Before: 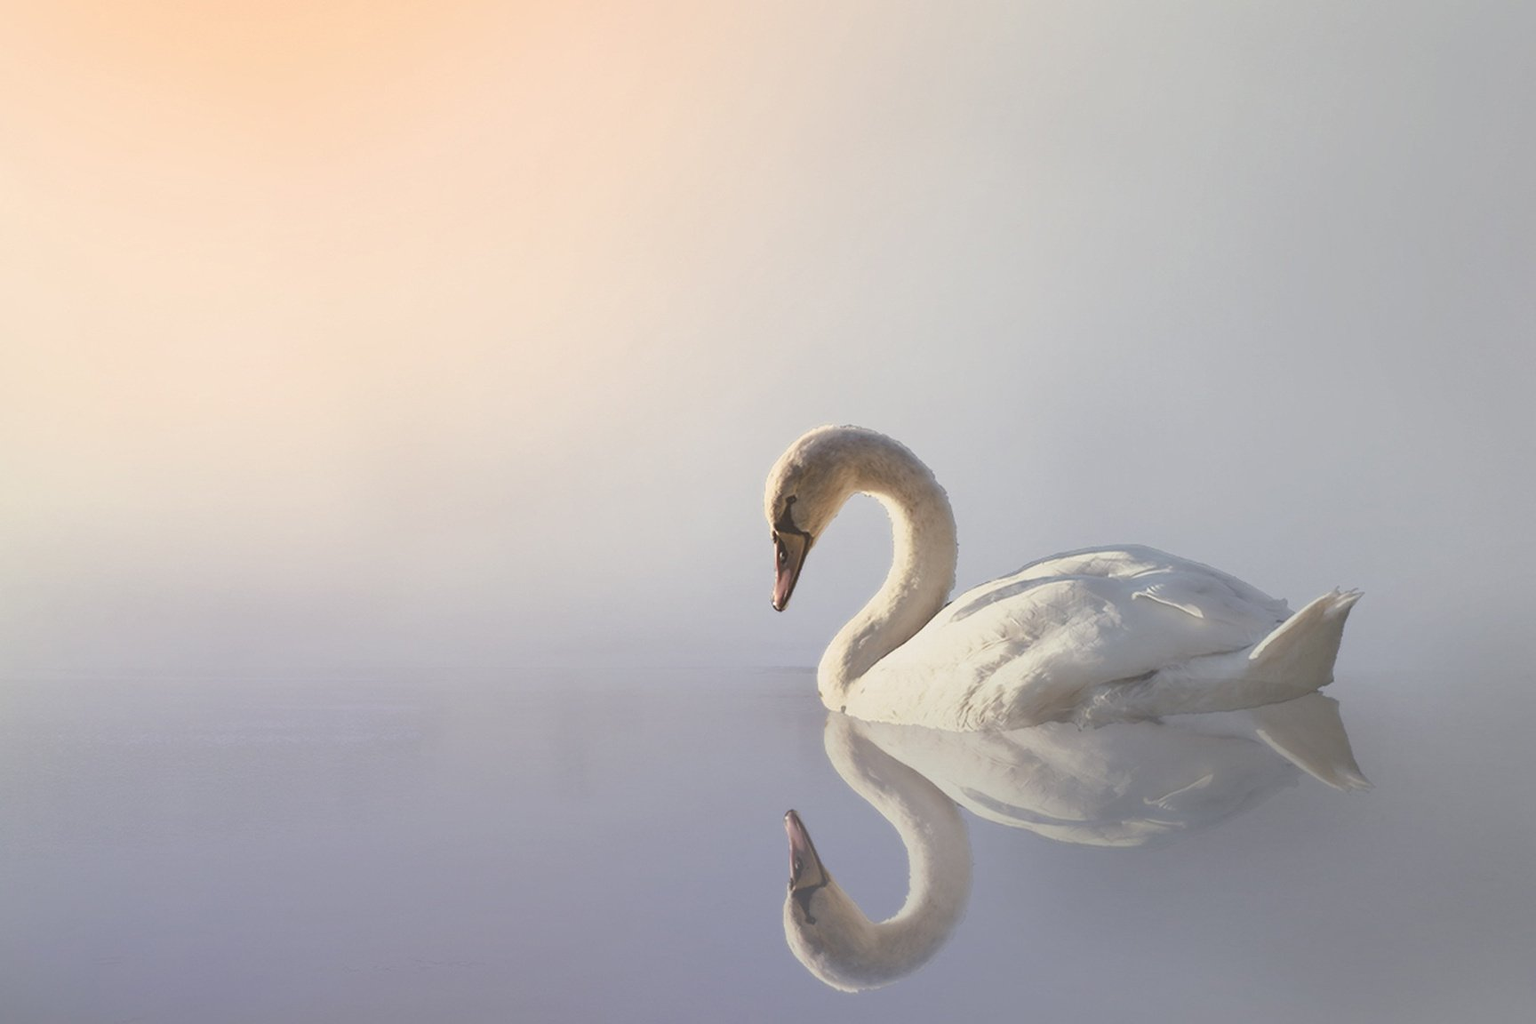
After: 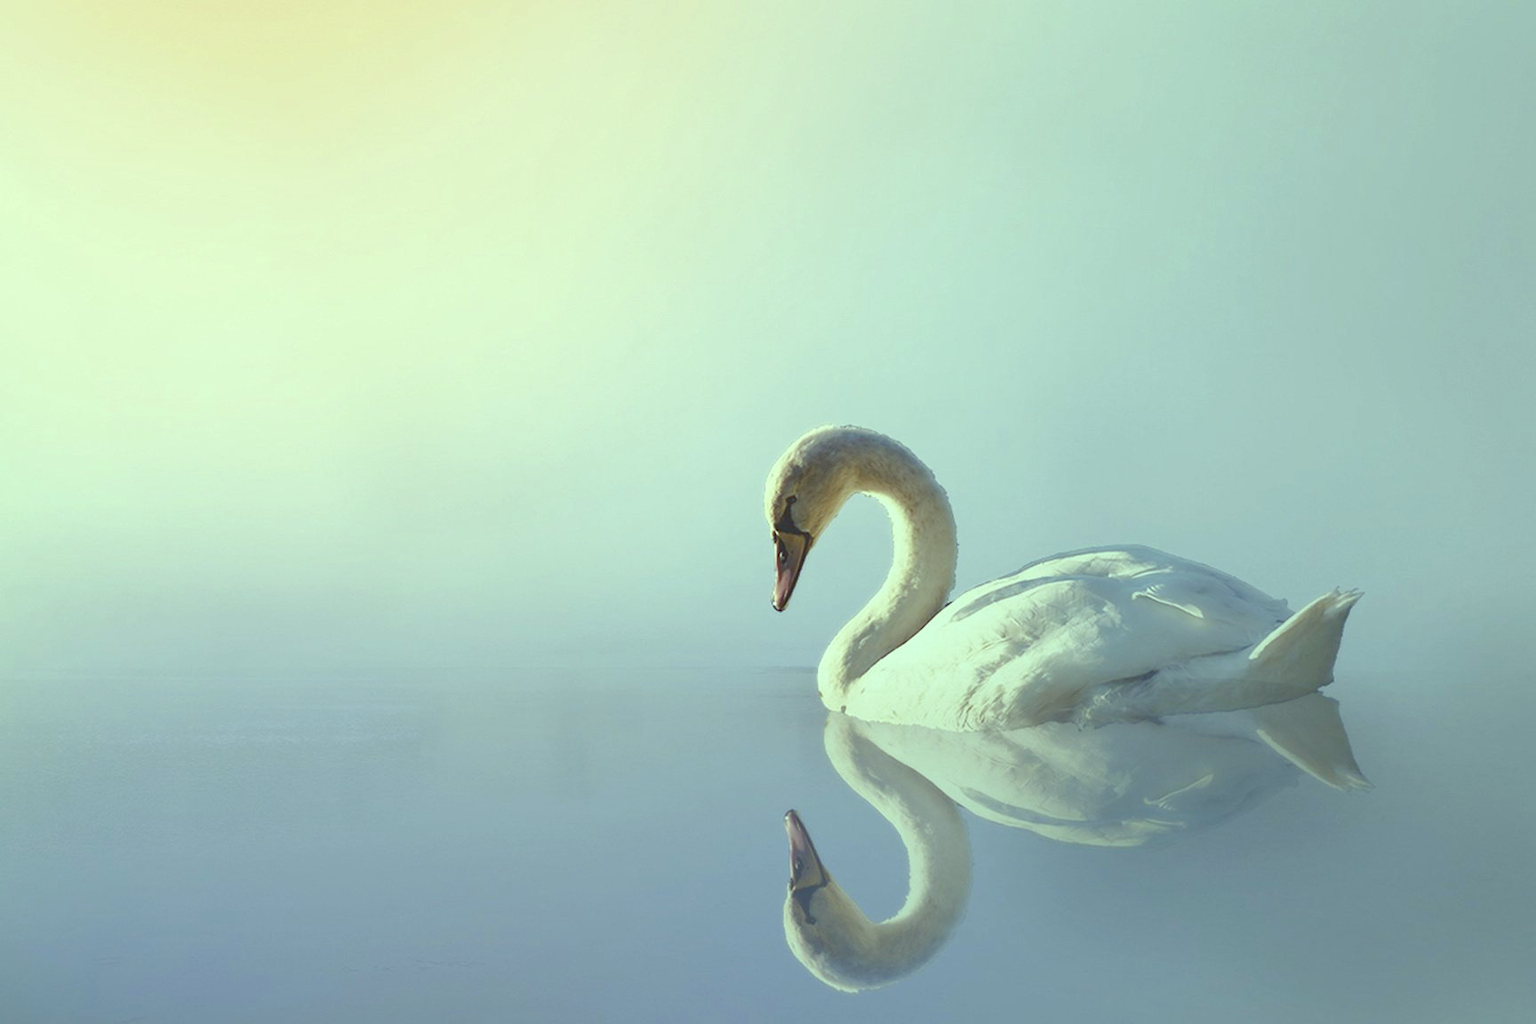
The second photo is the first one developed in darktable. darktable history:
color balance rgb: shadows lift › chroma 3%, shadows lift › hue 280.8°, power › hue 330°, highlights gain › chroma 3%, highlights gain › hue 75.6°, global offset › luminance -1%, perceptual saturation grading › global saturation 20%, perceptual saturation grading › highlights -25%, perceptual saturation grading › shadows 50%, global vibrance 20%
color balance: mode lift, gamma, gain (sRGB), lift [0.997, 0.979, 1.021, 1.011], gamma [1, 1.084, 0.916, 0.998], gain [1, 0.87, 1.13, 1.101], contrast 4.55%, contrast fulcrum 38.24%, output saturation 104.09%
